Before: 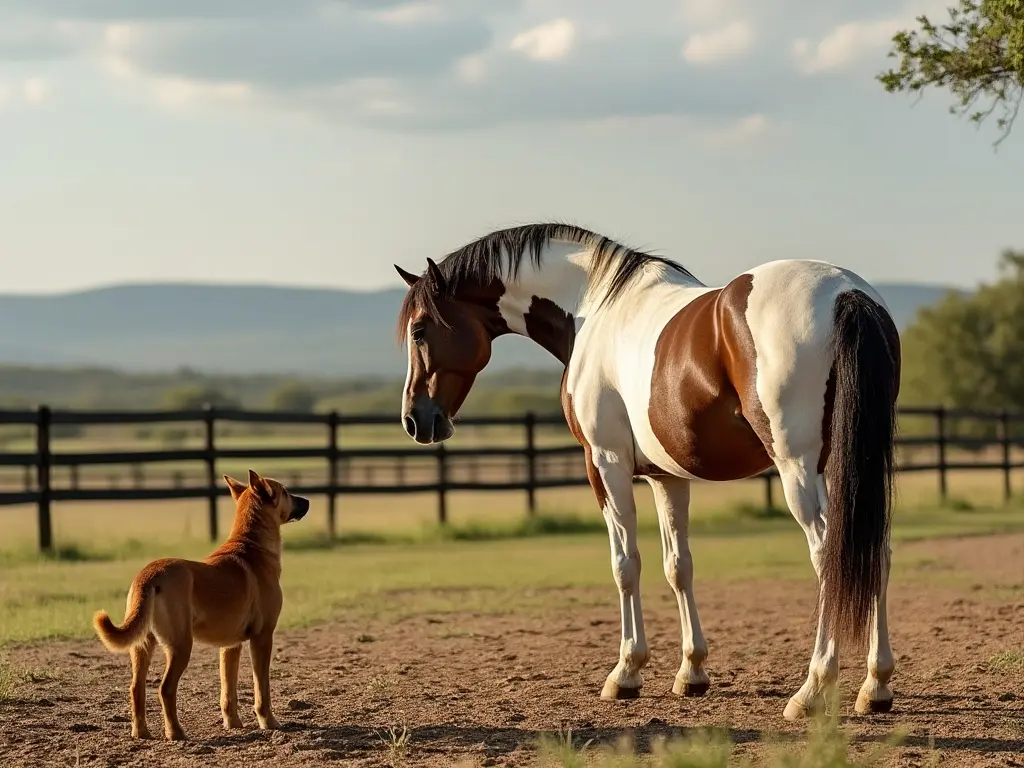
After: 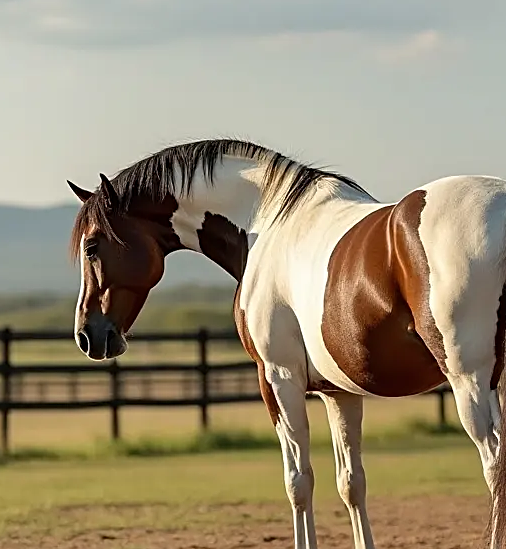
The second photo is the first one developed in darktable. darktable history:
sharpen: on, module defaults
crop: left 31.965%, top 10.991%, right 18.616%, bottom 17.465%
